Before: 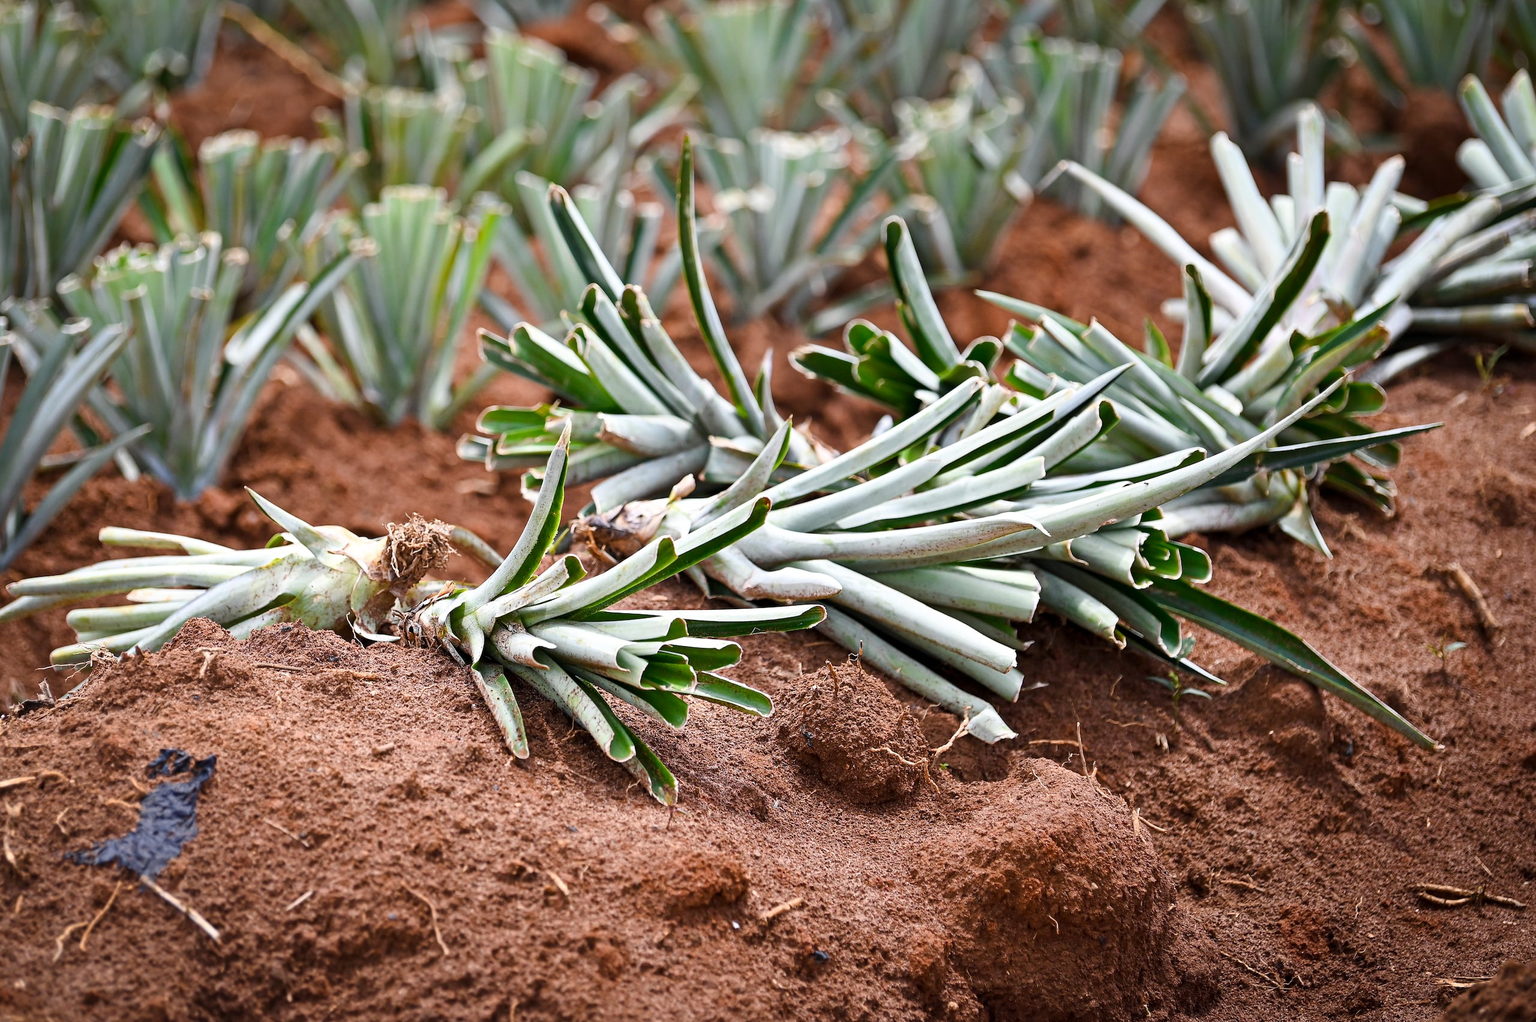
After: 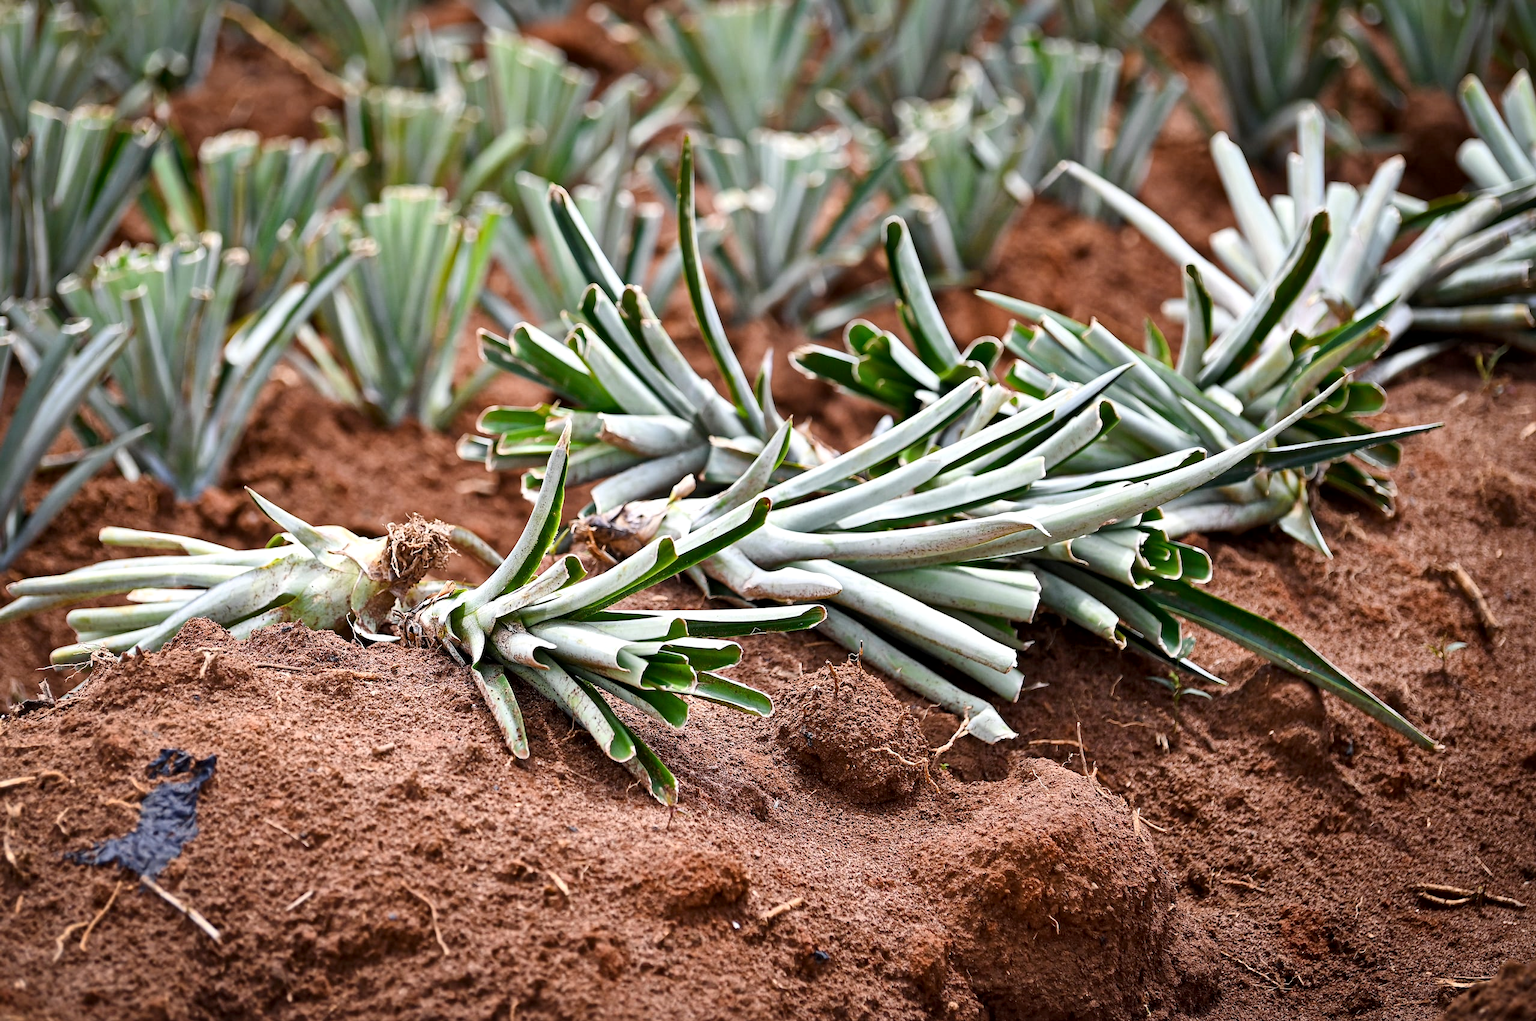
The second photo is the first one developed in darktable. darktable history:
local contrast: mode bilateral grid, contrast 19, coarseness 51, detail 141%, midtone range 0.2
